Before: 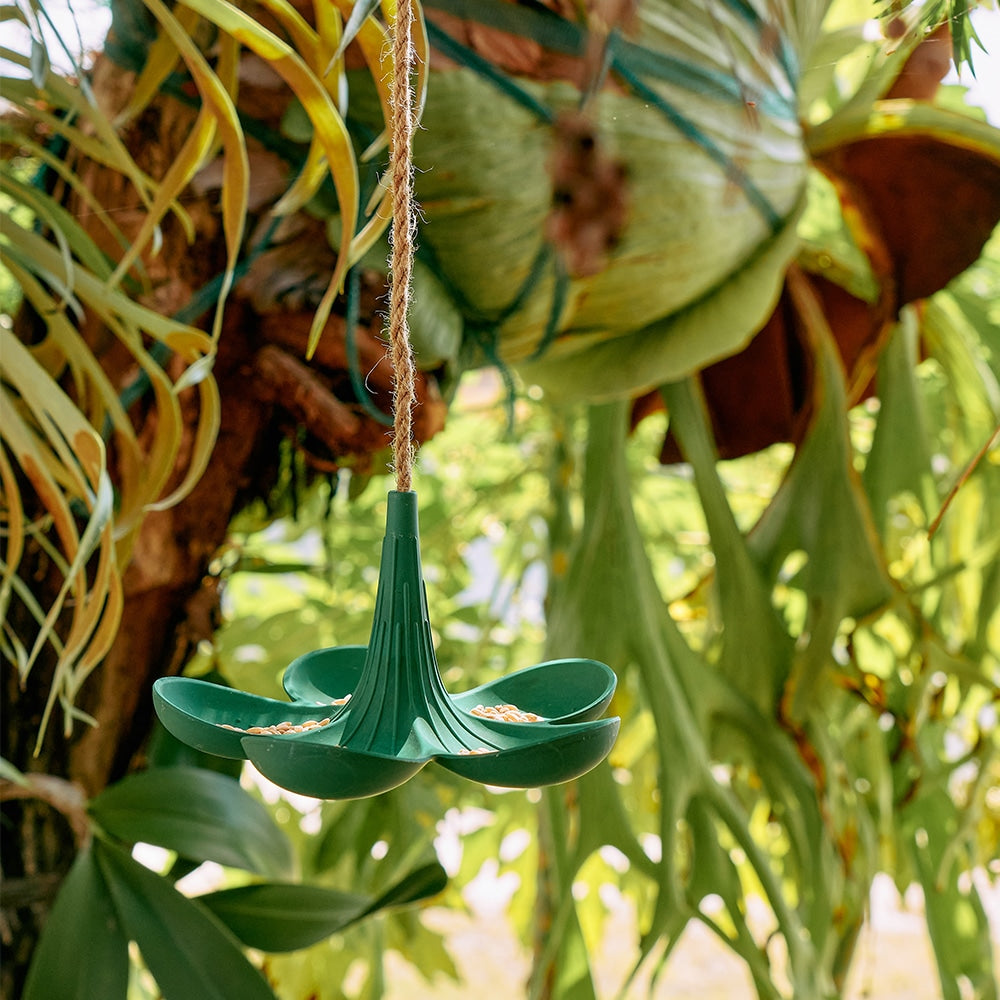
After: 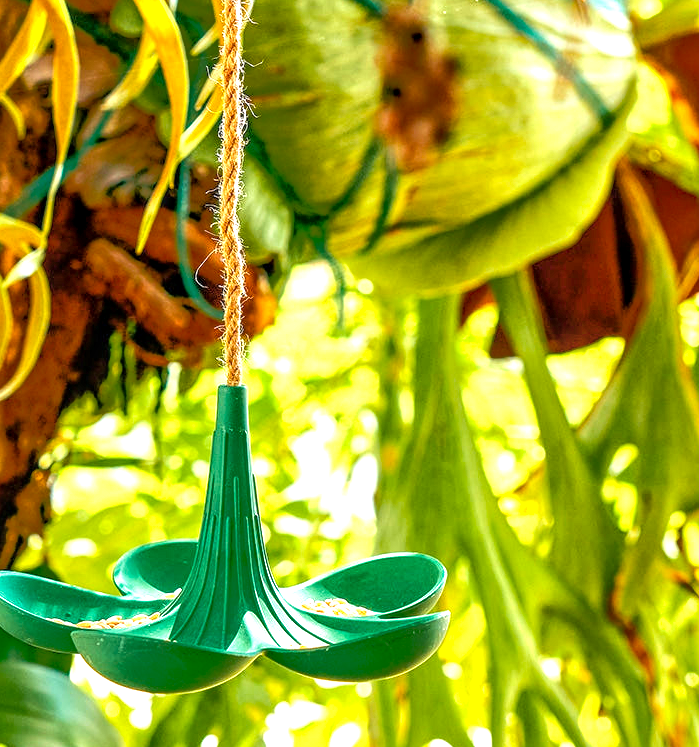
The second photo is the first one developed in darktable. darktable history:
crop and rotate: left 17.046%, top 10.659%, right 12.989%, bottom 14.553%
color balance rgb: perceptual saturation grading › global saturation 25%, global vibrance 20%
velvia: on, module defaults
exposure: black level correction 0, exposure 1.198 EV, compensate exposure bias true, compensate highlight preservation false
tone equalizer: -8 EV -0.528 EV, -7 EV -0.319 EV, -6 EV -0.083 EV, -5 EV 0.413 EV, -4 EV 0.985 EV, -3 EV 0.791 EV, -2 EV -0.01 EV, -1 EV 0.14 EV, +0 EV -0.012 EV, smoothing 1
local contrast: detail 130%
